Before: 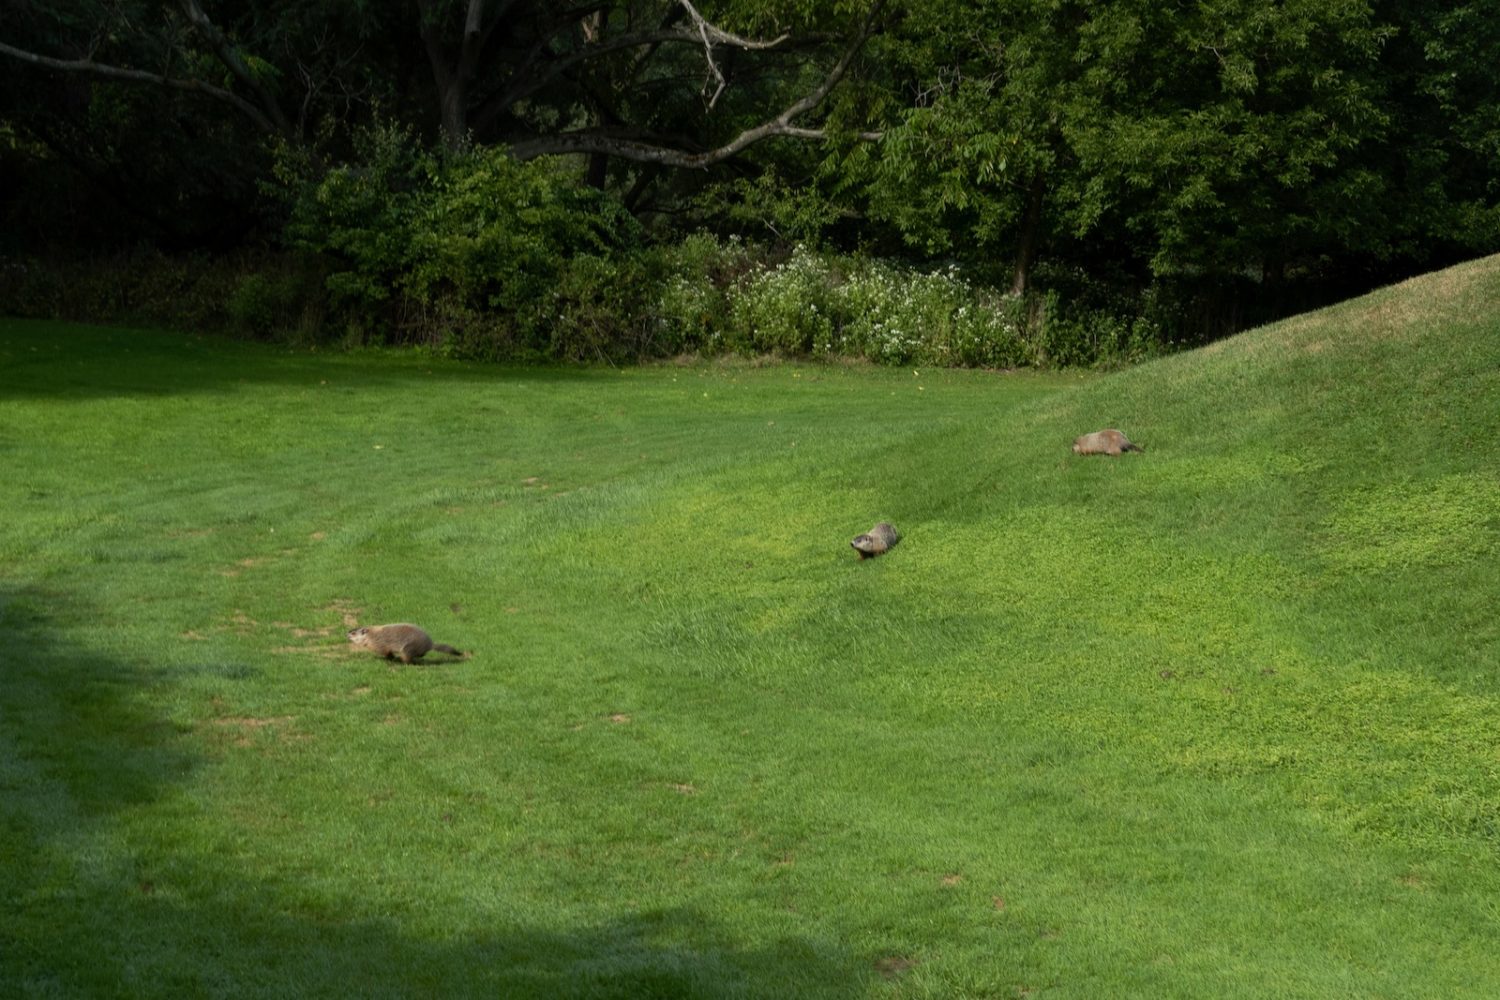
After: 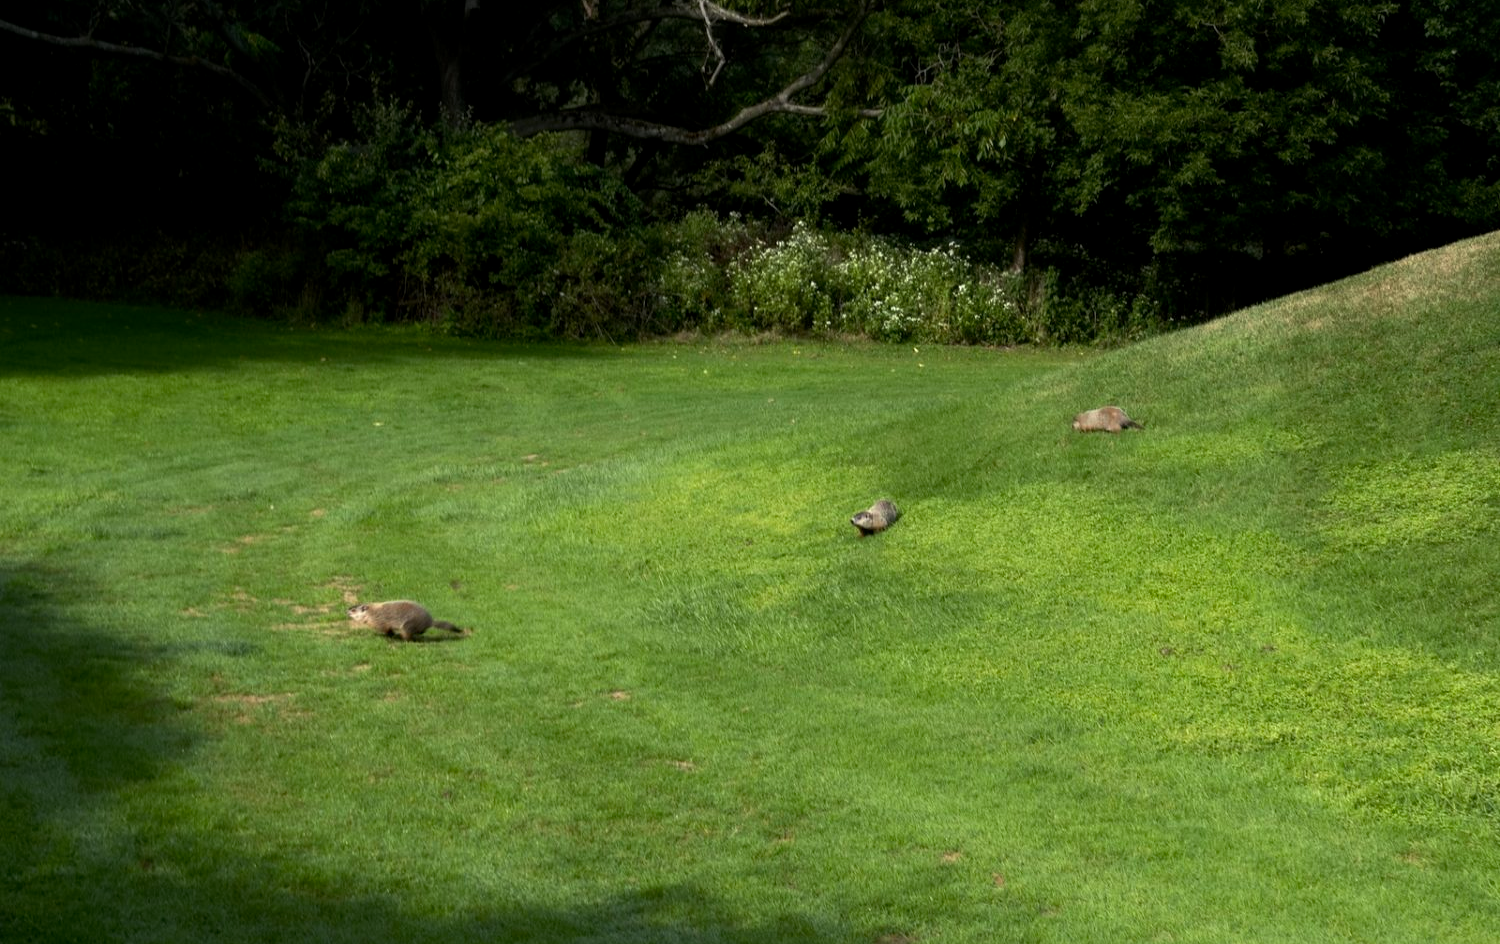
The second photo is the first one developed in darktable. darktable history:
tone equalizer: -8 EV -0.737 EV, -7 EV -0.705 EV, -6 EV -0.592 EV, -5 EV -0.394 EV, -3 EV 0.384 EV, -2 EV 0.6 EV, -1 EV 0.695 EV, +0 EV 0.781 EV, edges refinement/feathering 500, mask exposure compensation -1.57 EV, preserve details guided filter
crop and rotate: top 2.362%, bottom 3.162%
